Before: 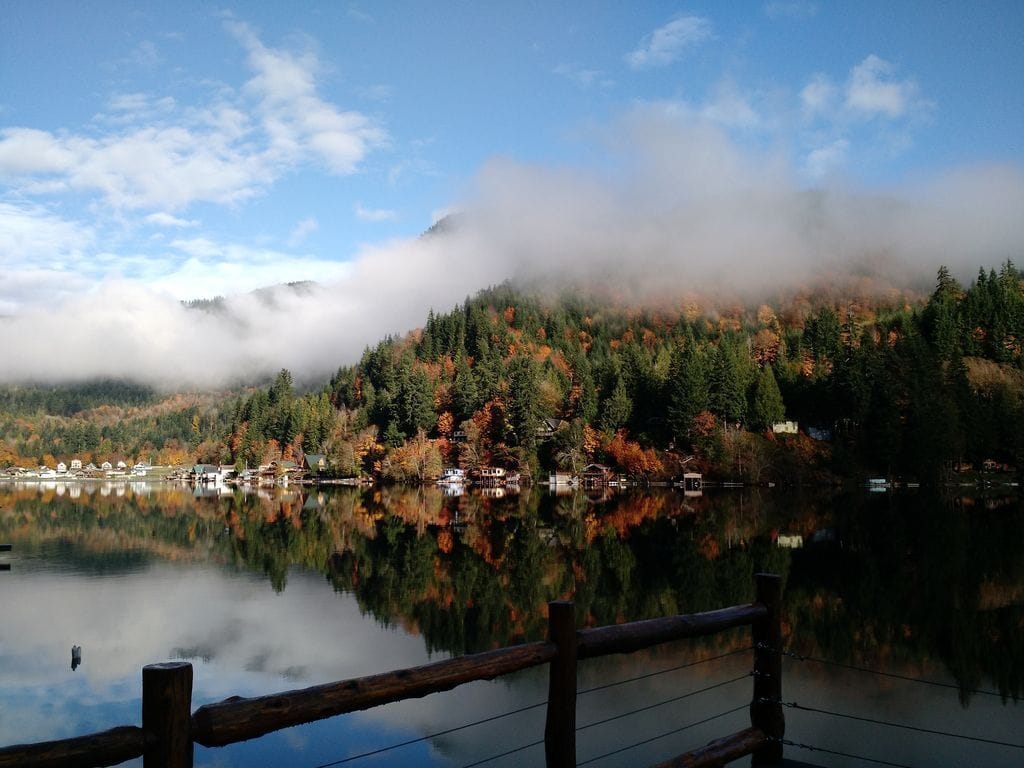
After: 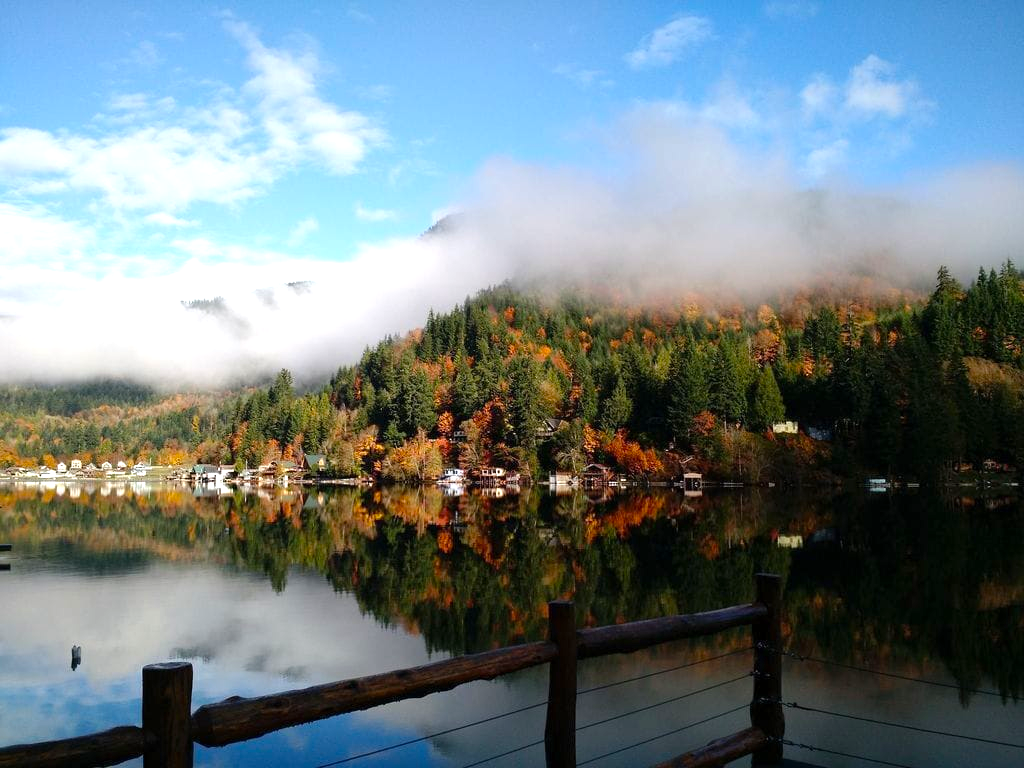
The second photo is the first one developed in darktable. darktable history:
color balance: output saturation 120%
exposure: exposure 0.507 EV, compensate highlight preservation false
